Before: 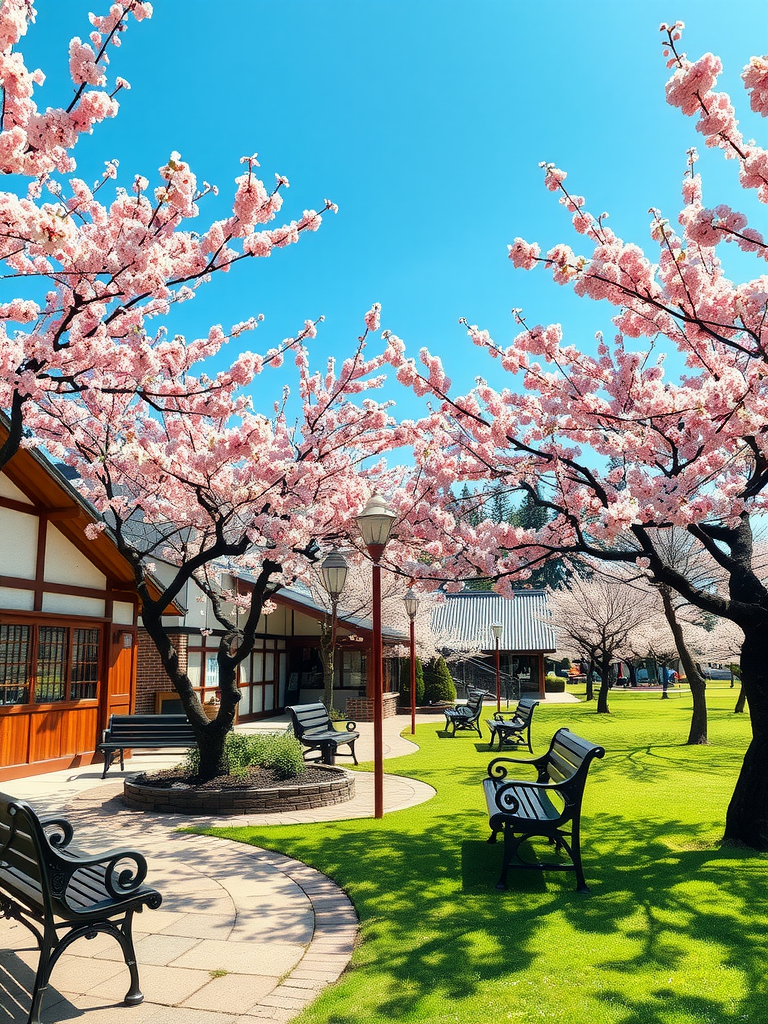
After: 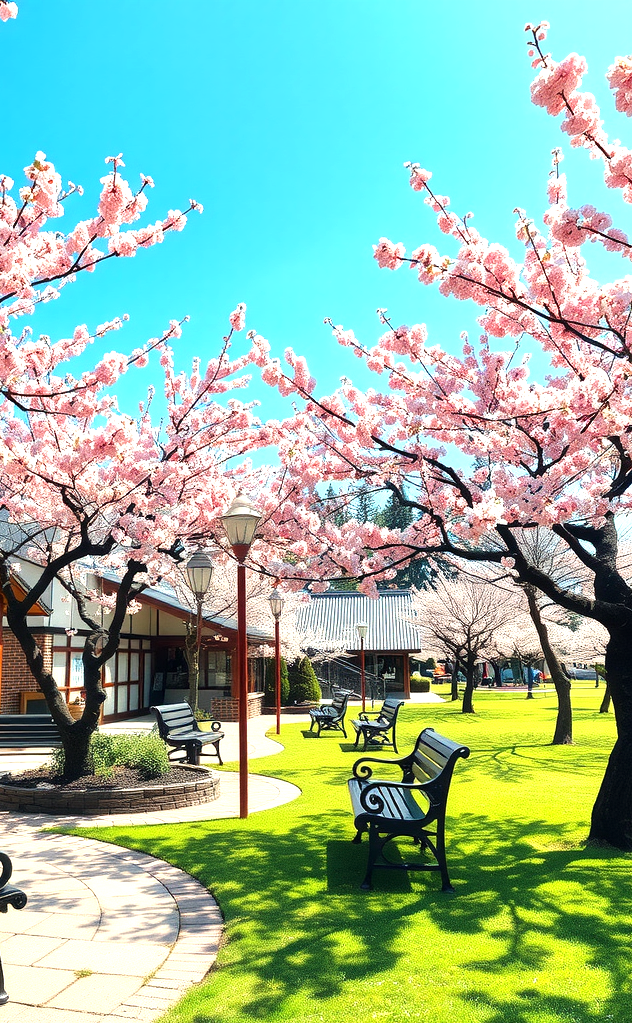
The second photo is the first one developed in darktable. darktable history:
exposure: black level correction 0, exposure 0.7 EV, compensate exposure bias true, compensate highlight preservation false
crop: left 17.582%, bottom 0.031%
